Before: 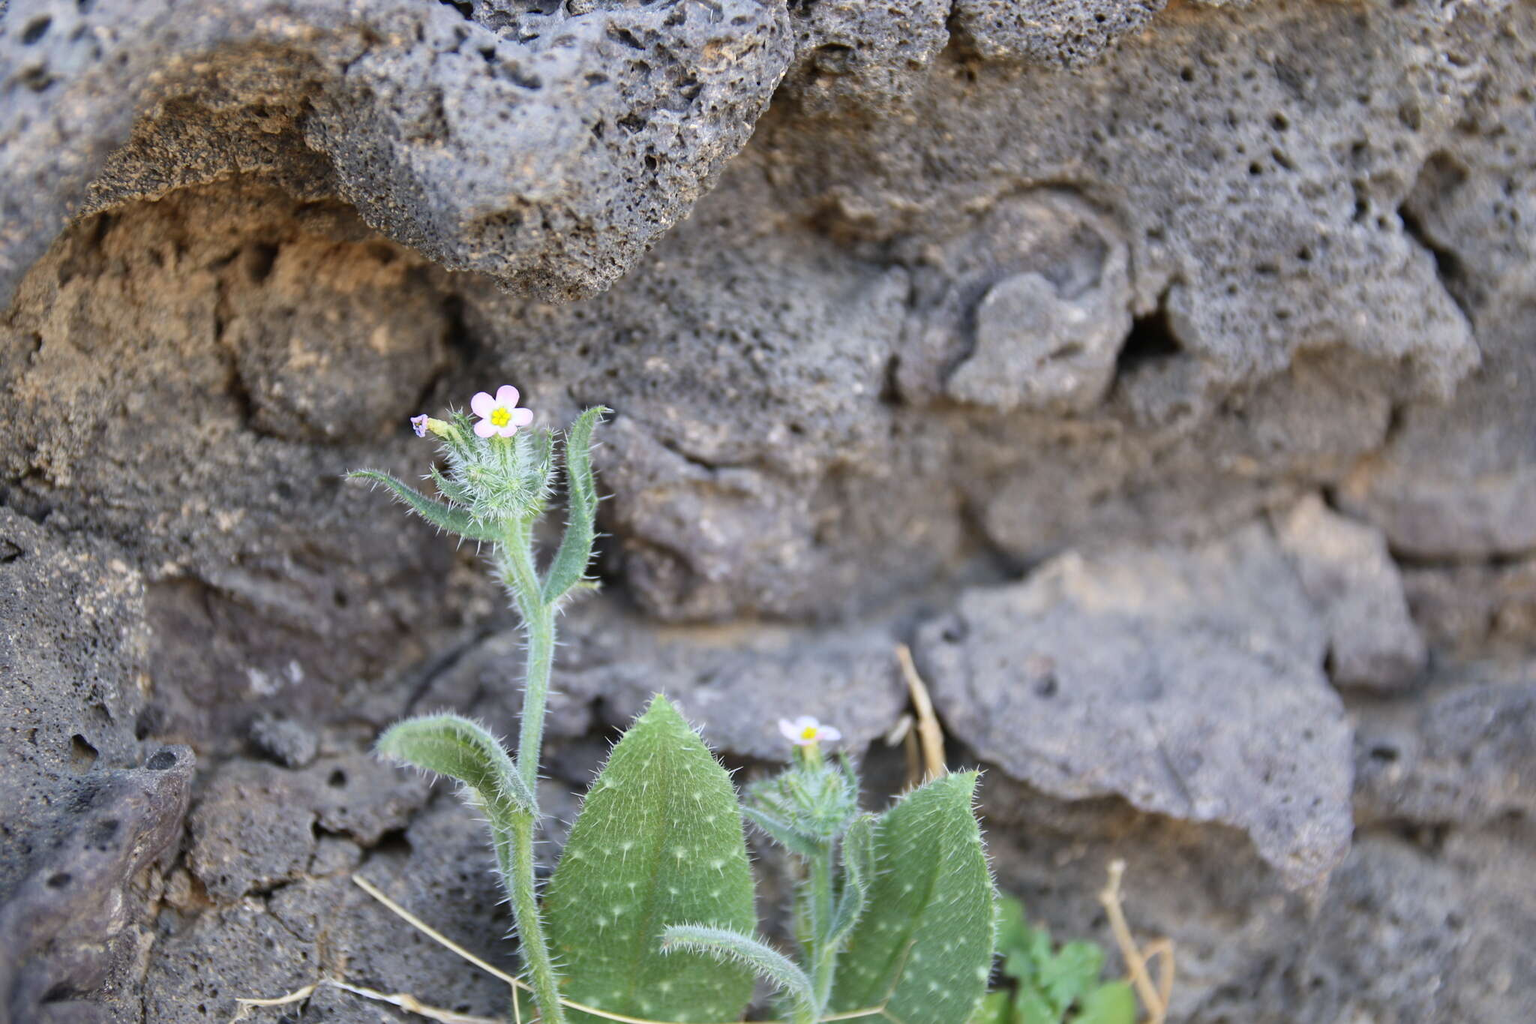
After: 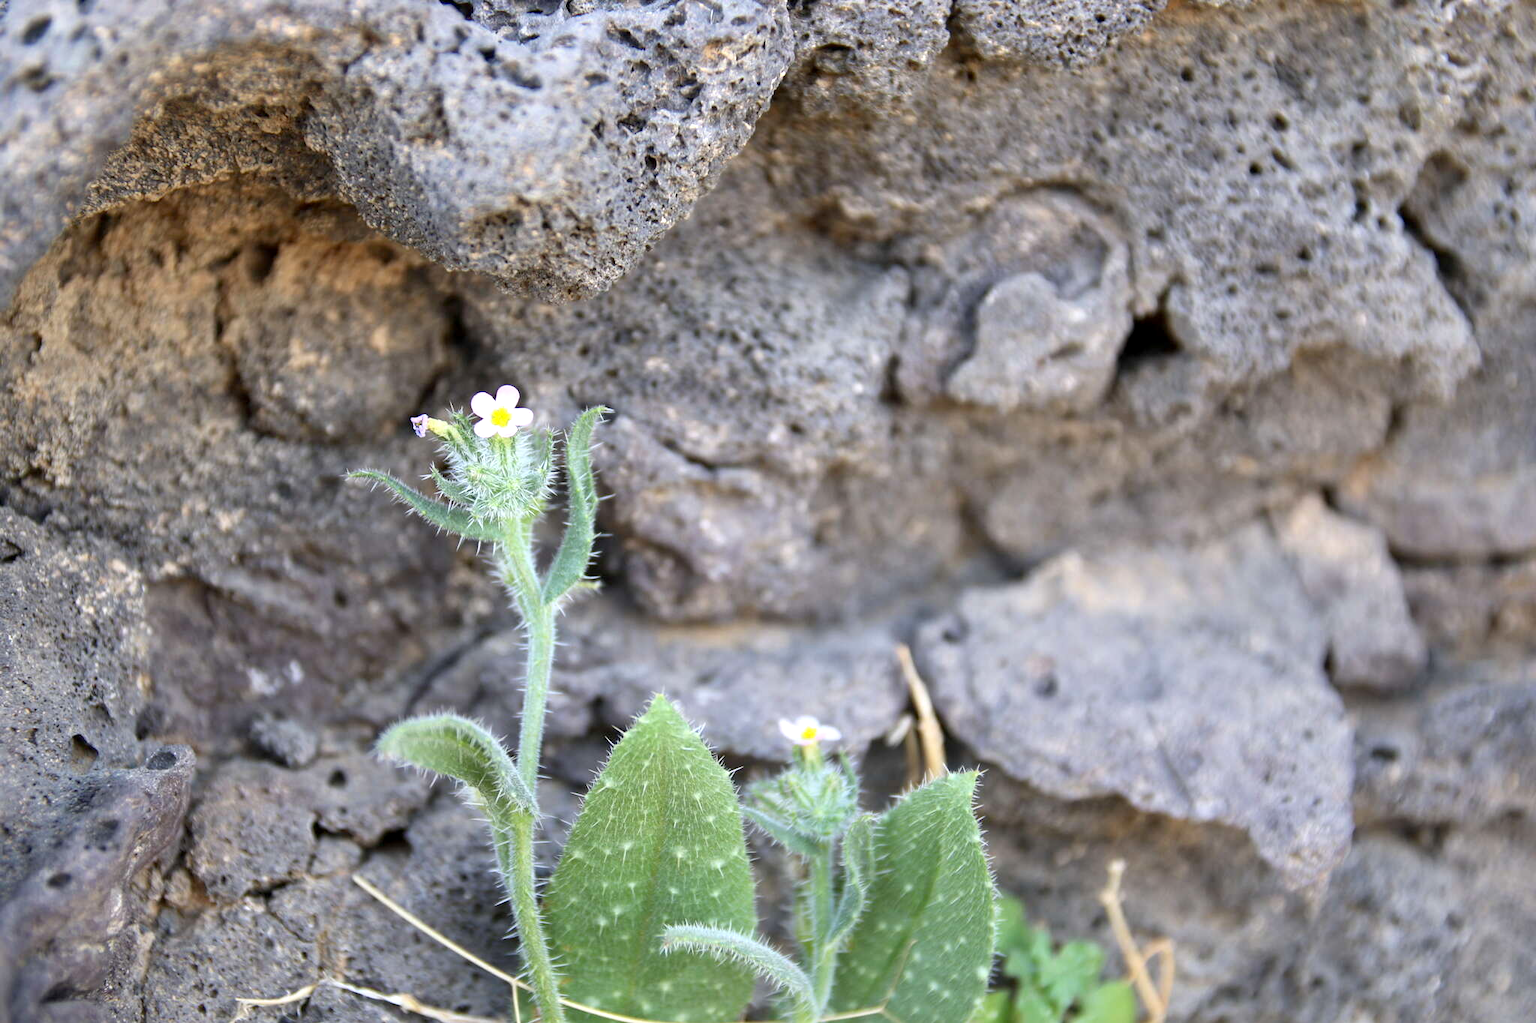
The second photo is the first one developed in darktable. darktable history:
exposure: black level correction 0.003, exposure 0.382 EV, compensate highlight preservation false
